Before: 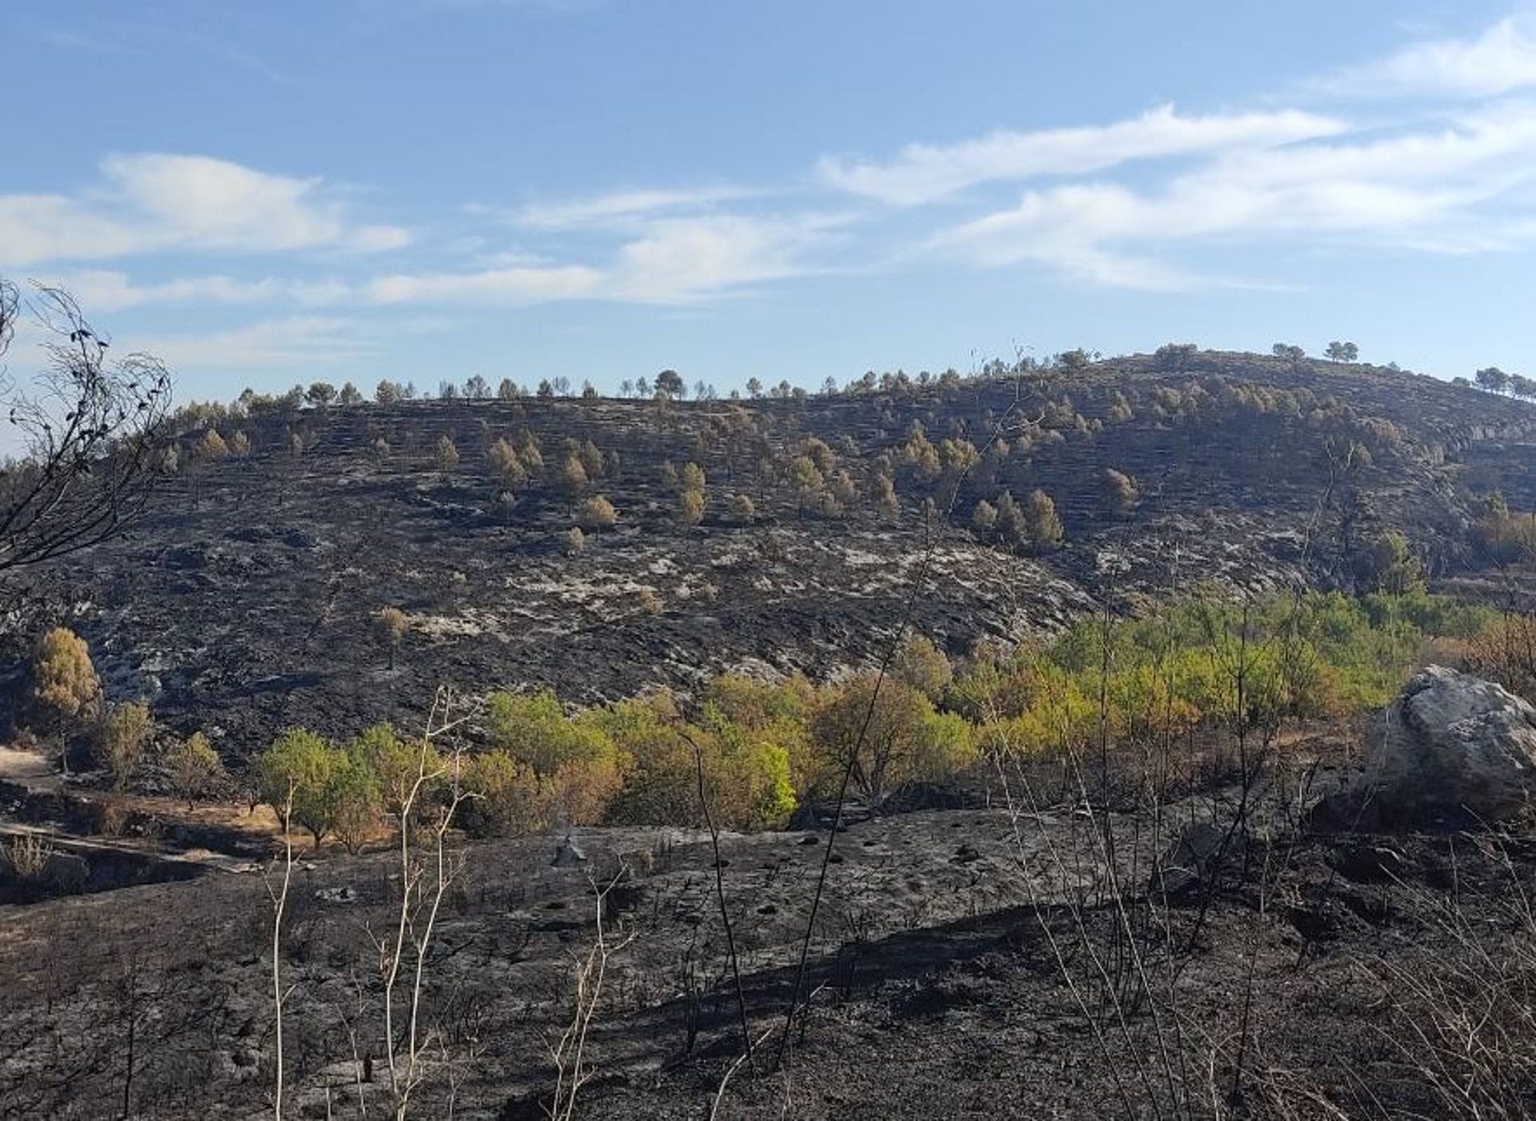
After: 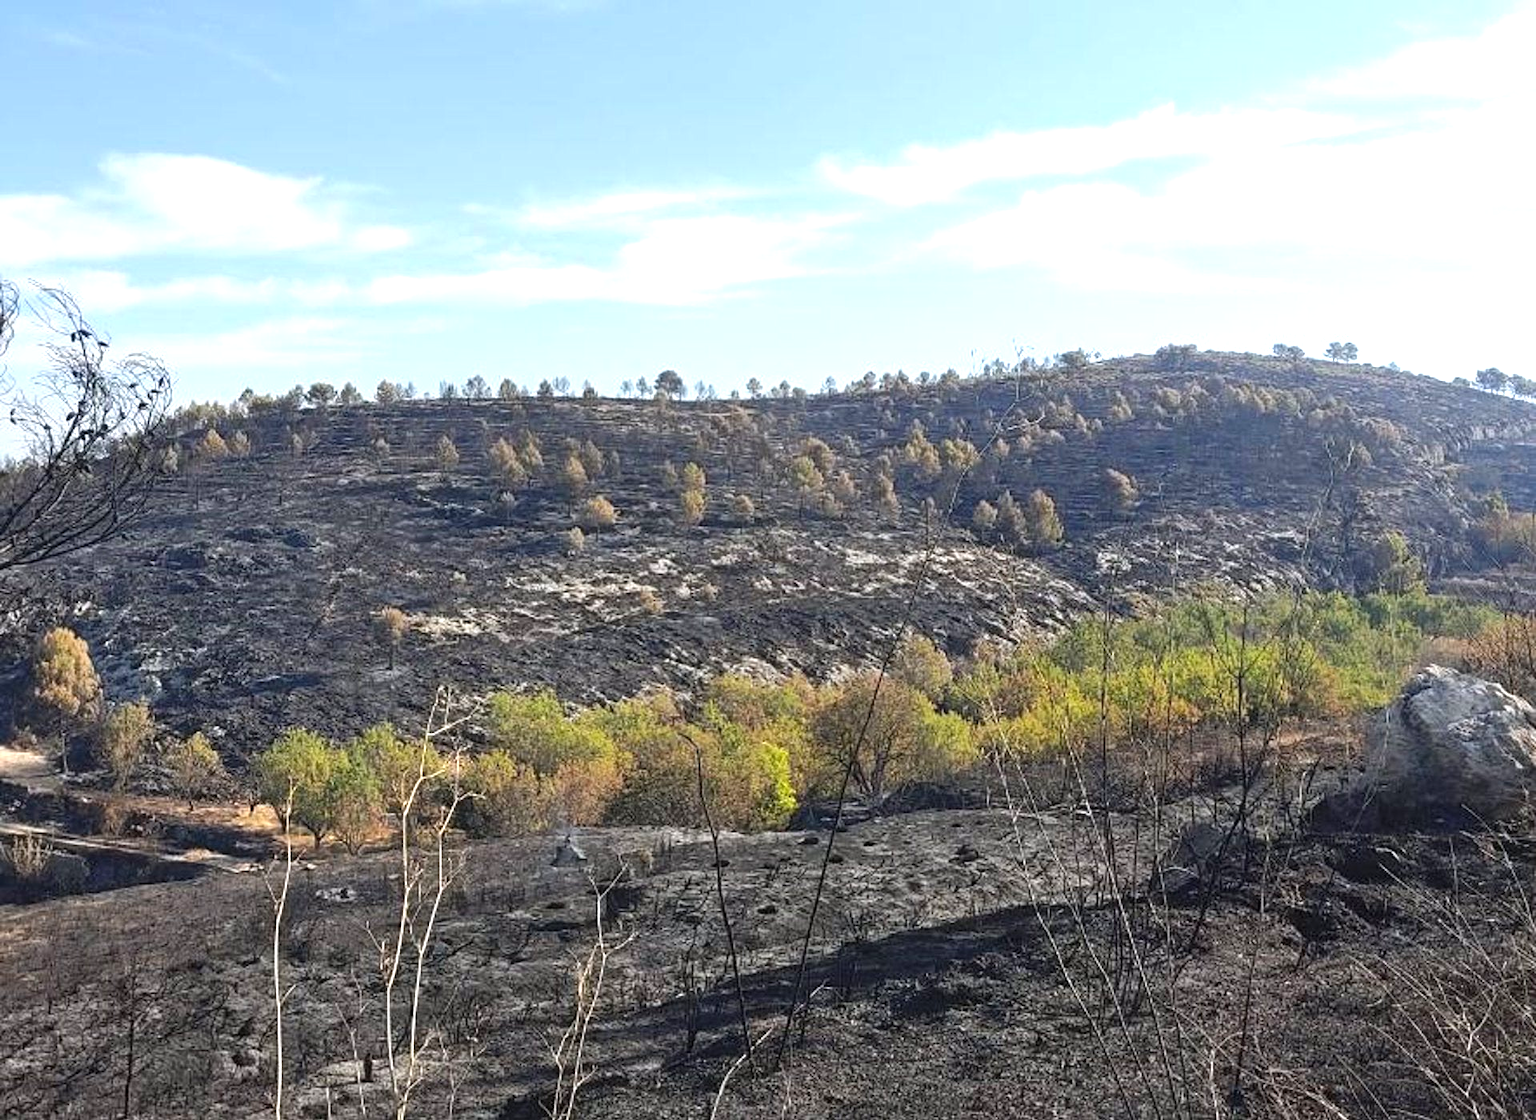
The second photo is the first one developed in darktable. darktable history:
exposure: black level correction 0, exposure 0.897 EV, compensate exposure bias true, compensate highlight preservation false
